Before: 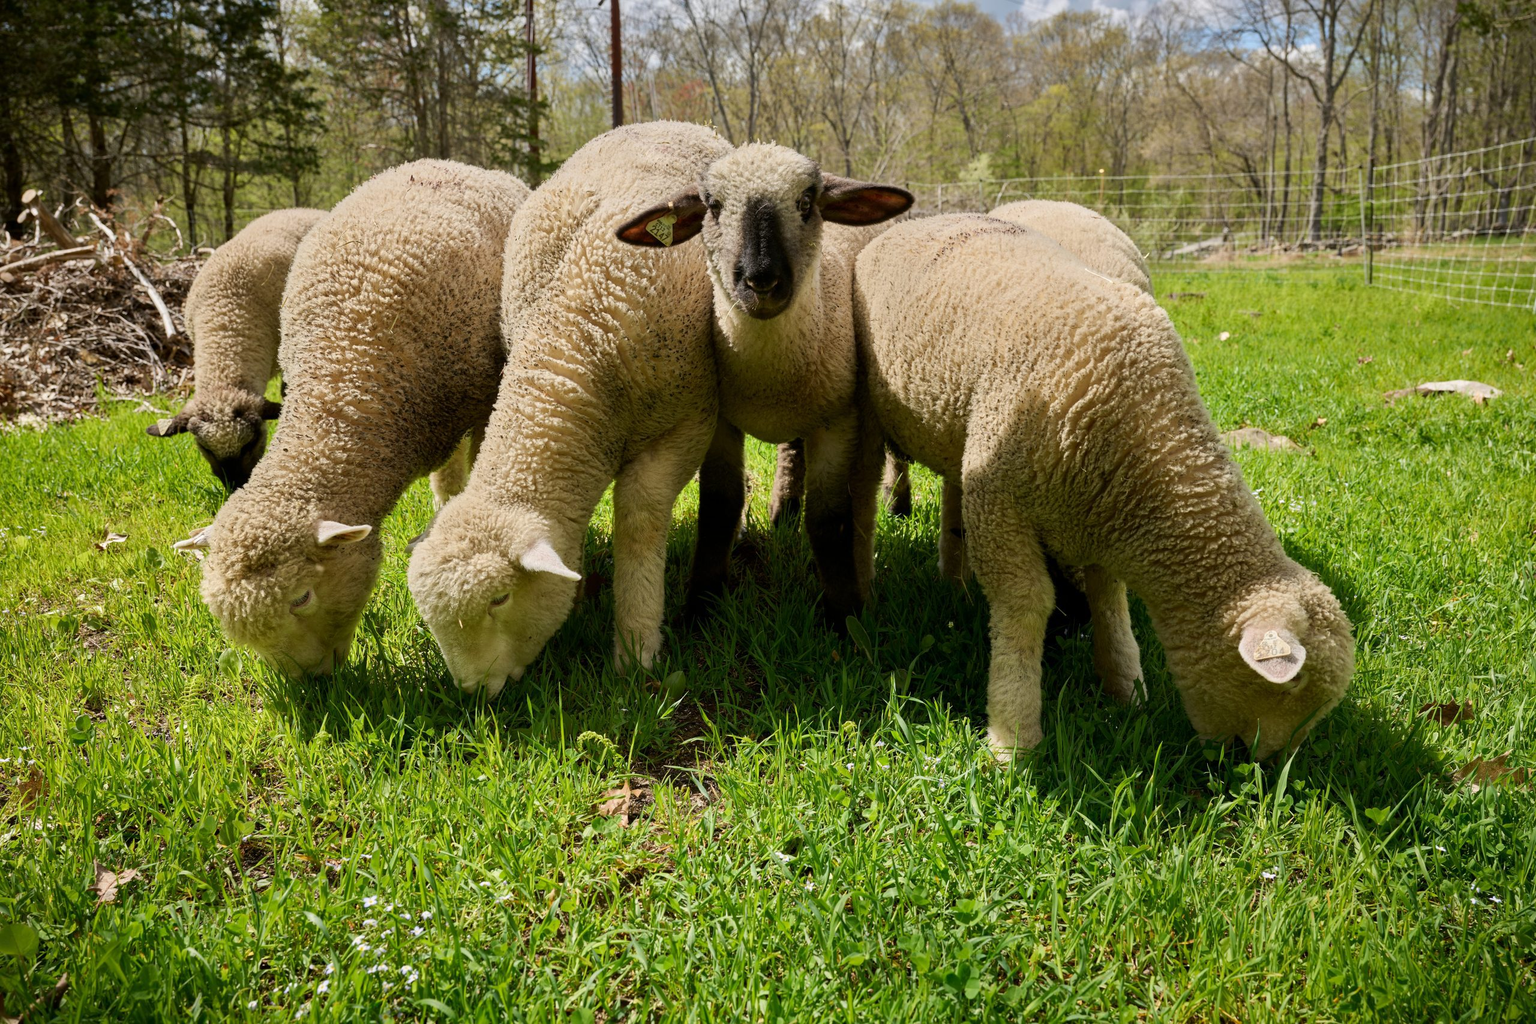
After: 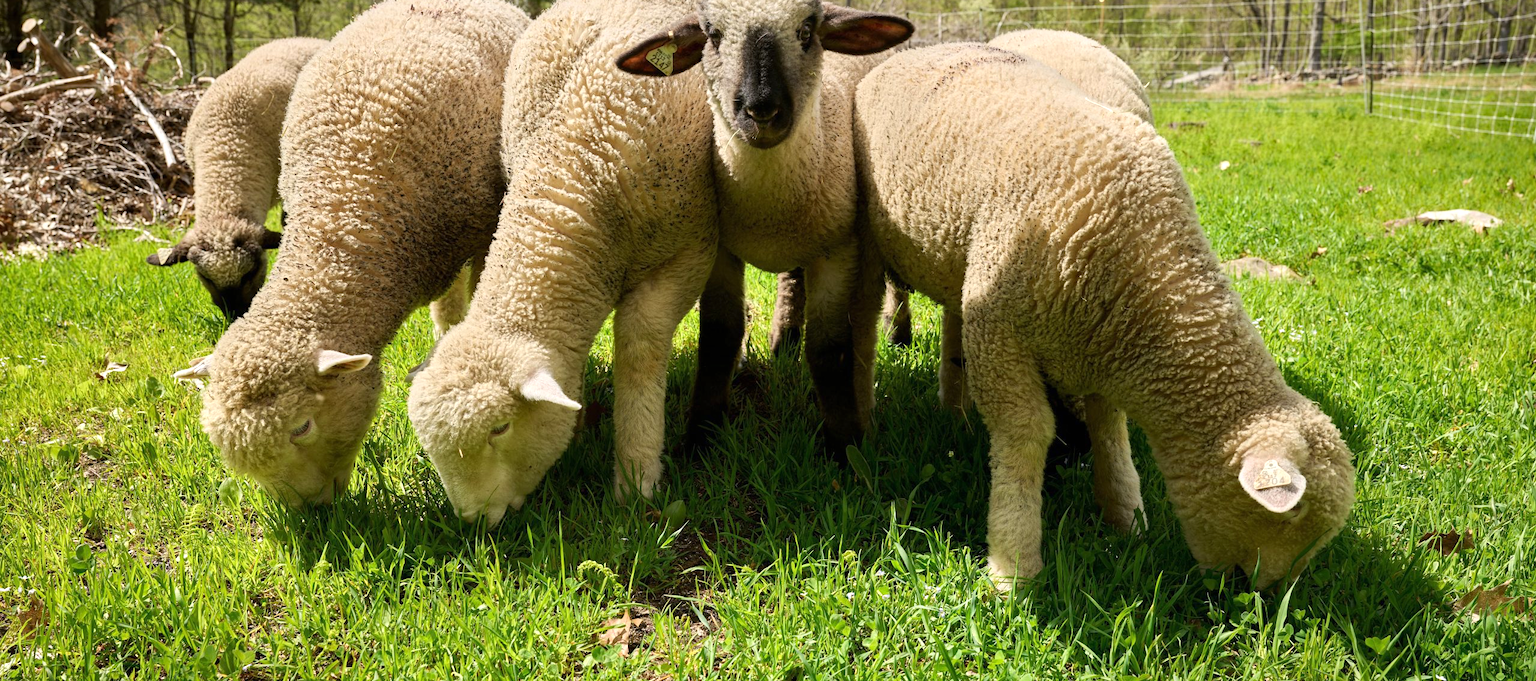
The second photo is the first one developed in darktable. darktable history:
crop: top 16.727%, bottom 16.727%
exposure: black level correction 0, exposure 0.4 EV, compensate exposure bias true, compensate highlight preservation false
